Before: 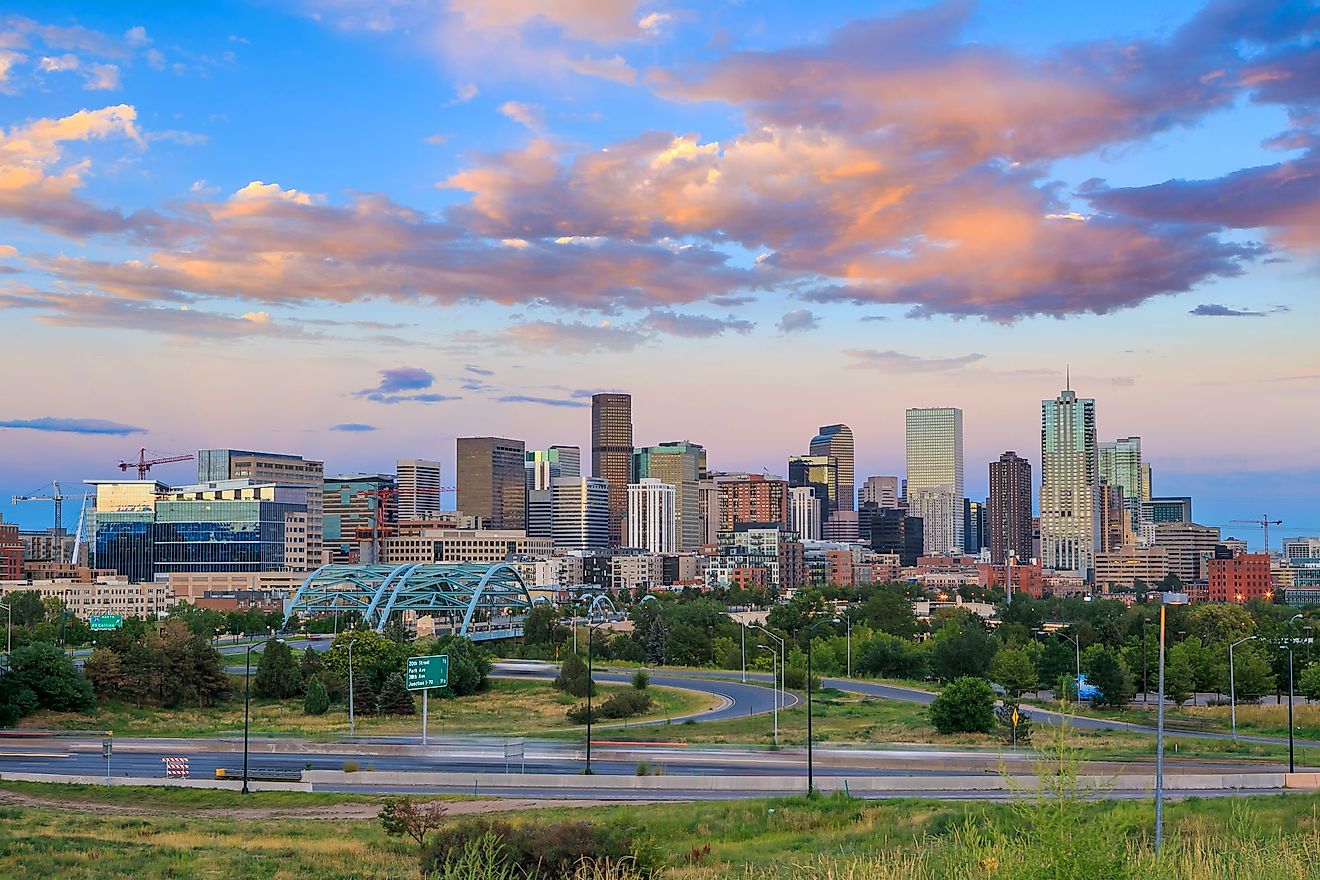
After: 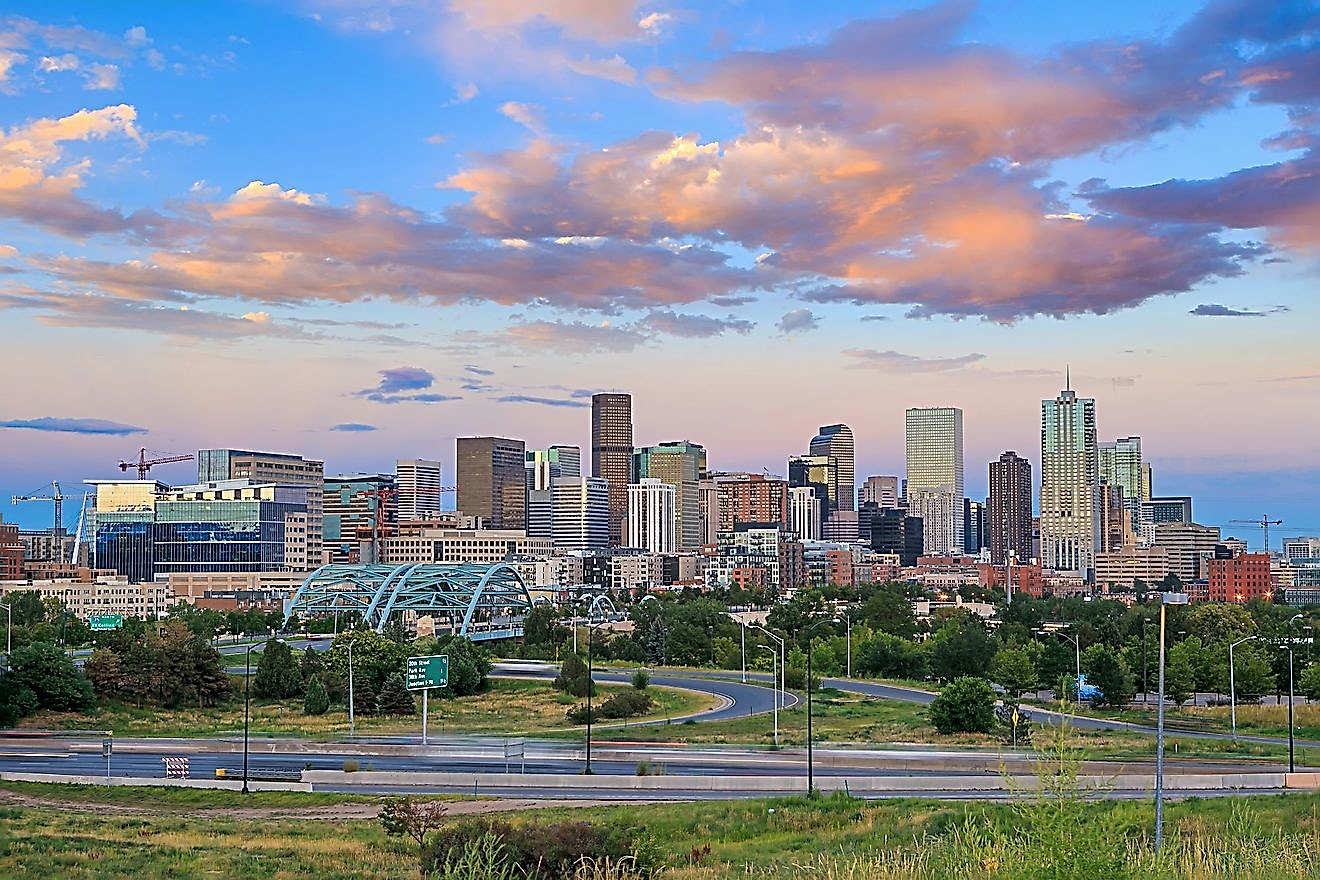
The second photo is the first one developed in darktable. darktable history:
contrast brightness saturation: saturation -0.042
sharpen: radius 2.622, amount 0.689
